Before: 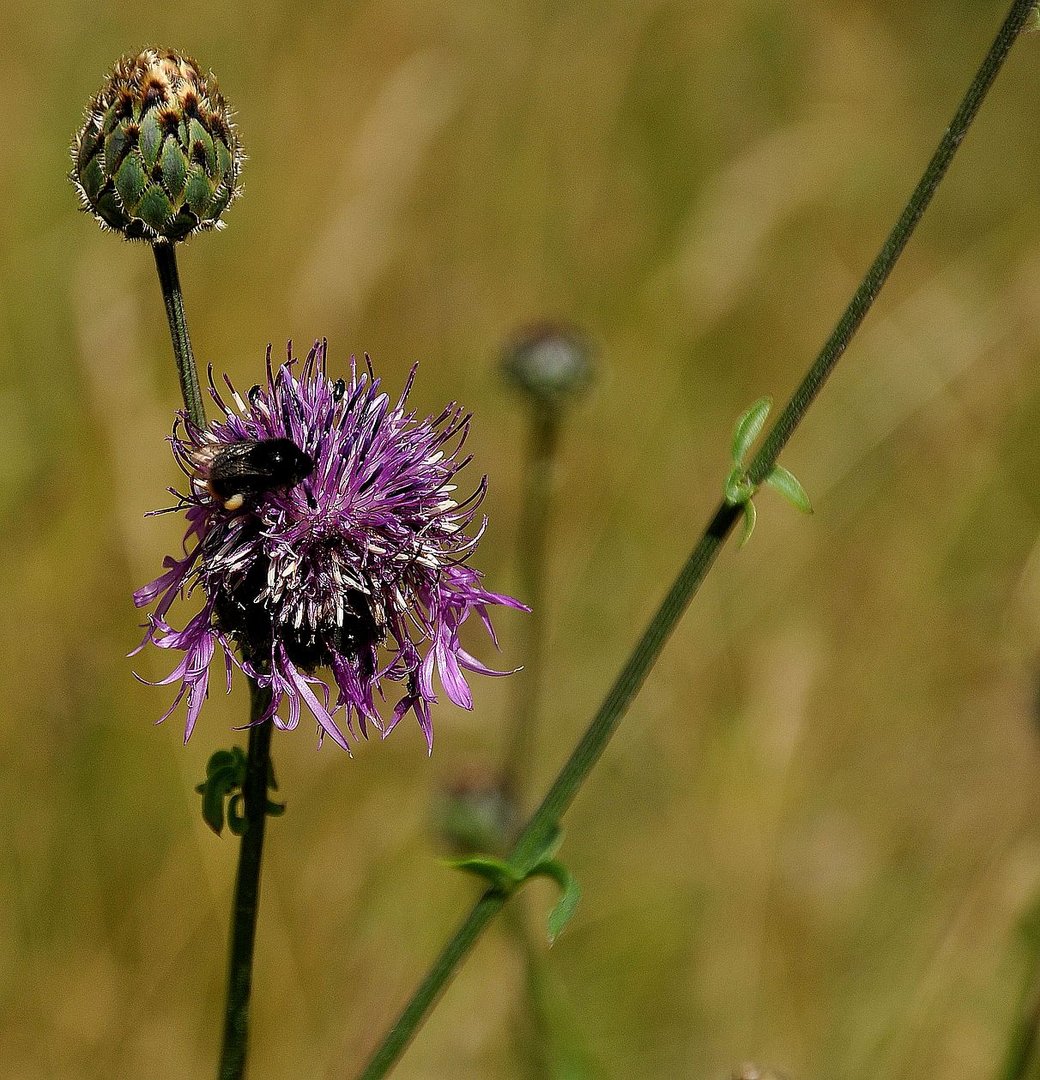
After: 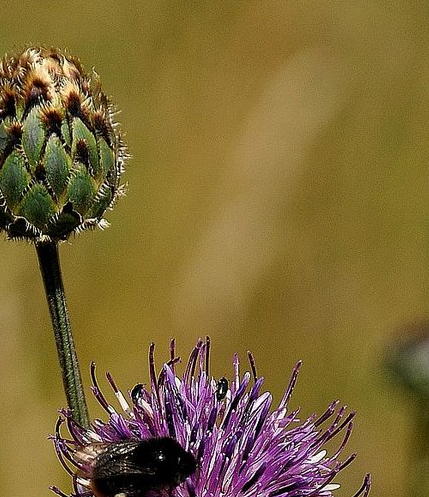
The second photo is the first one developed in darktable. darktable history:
crop and rotate: left 11.273%, top 0.102%, right 47.396%, bottom 53.847%
